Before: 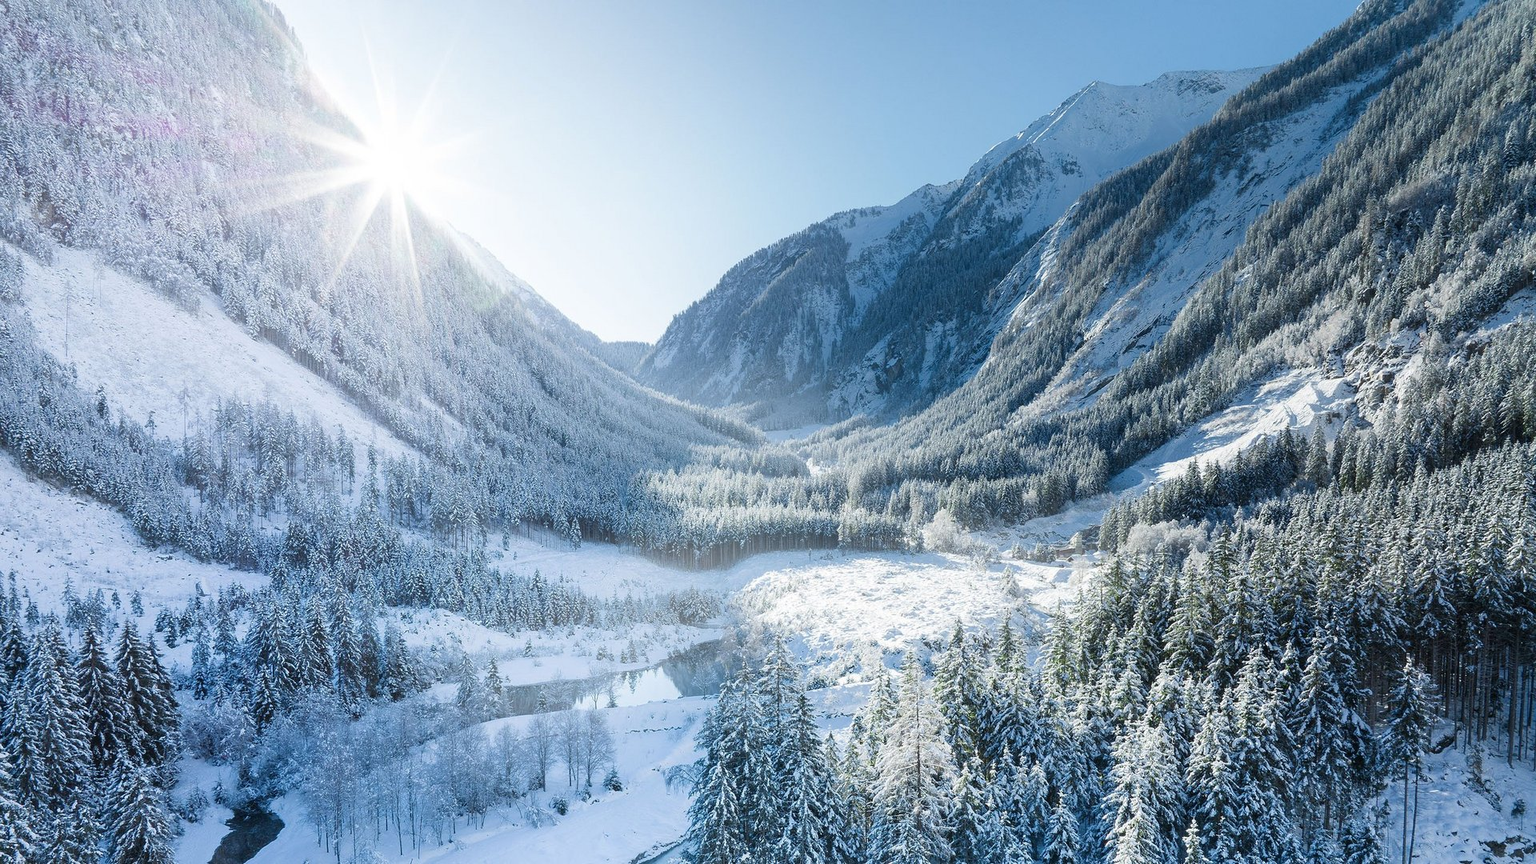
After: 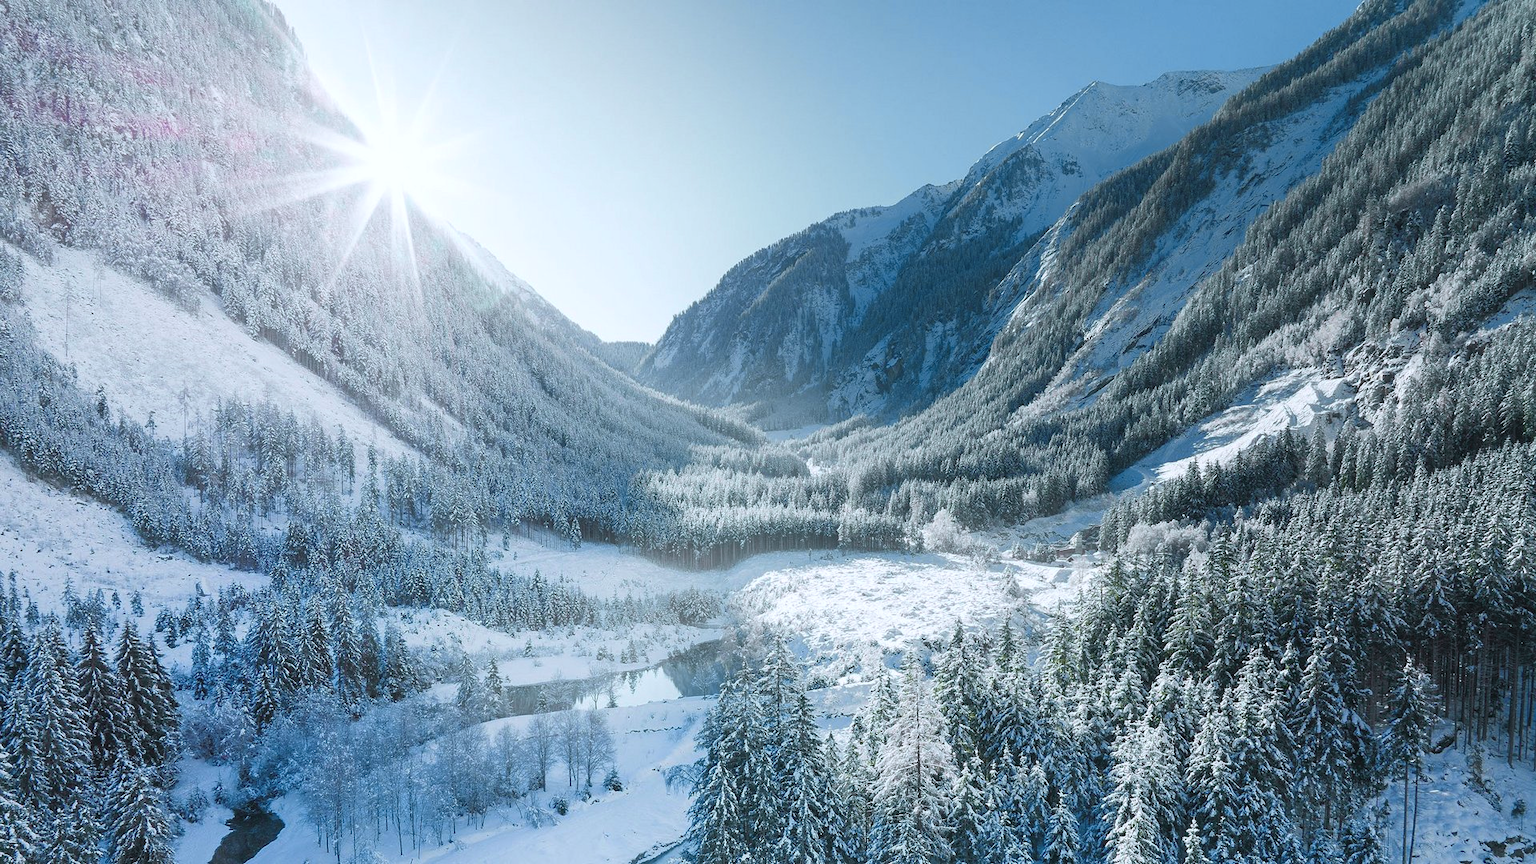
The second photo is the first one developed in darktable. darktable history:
tone curve: curves: ch0 [(0.001, 0.042) (0.128, 0.16) (0.452, 0.42) (0.603, 0.566) (0.754, 0.733) (1, 1)]; ch1 [(0, 0) (0.325, 0.327) (0.412, 0.441) (0.473, 0.466) (0.5, 0.499) (0.549, 0.558) (0.617, 0.625) (0.713, 0.7) (1, 1)]; ch2 [(0, 0) (0.386, 0.397) (0.445, 0.47) (0.505, 0.498) (0.529, 0.524) (0.574, 0.569) (0.652, 0.641) (1, 1)], color space Lab, independent channels, preserve colors none
color correction: highlights a* -0.137, highlights b* -5.91, shadows a* -0.137, shadows b* -0.137
